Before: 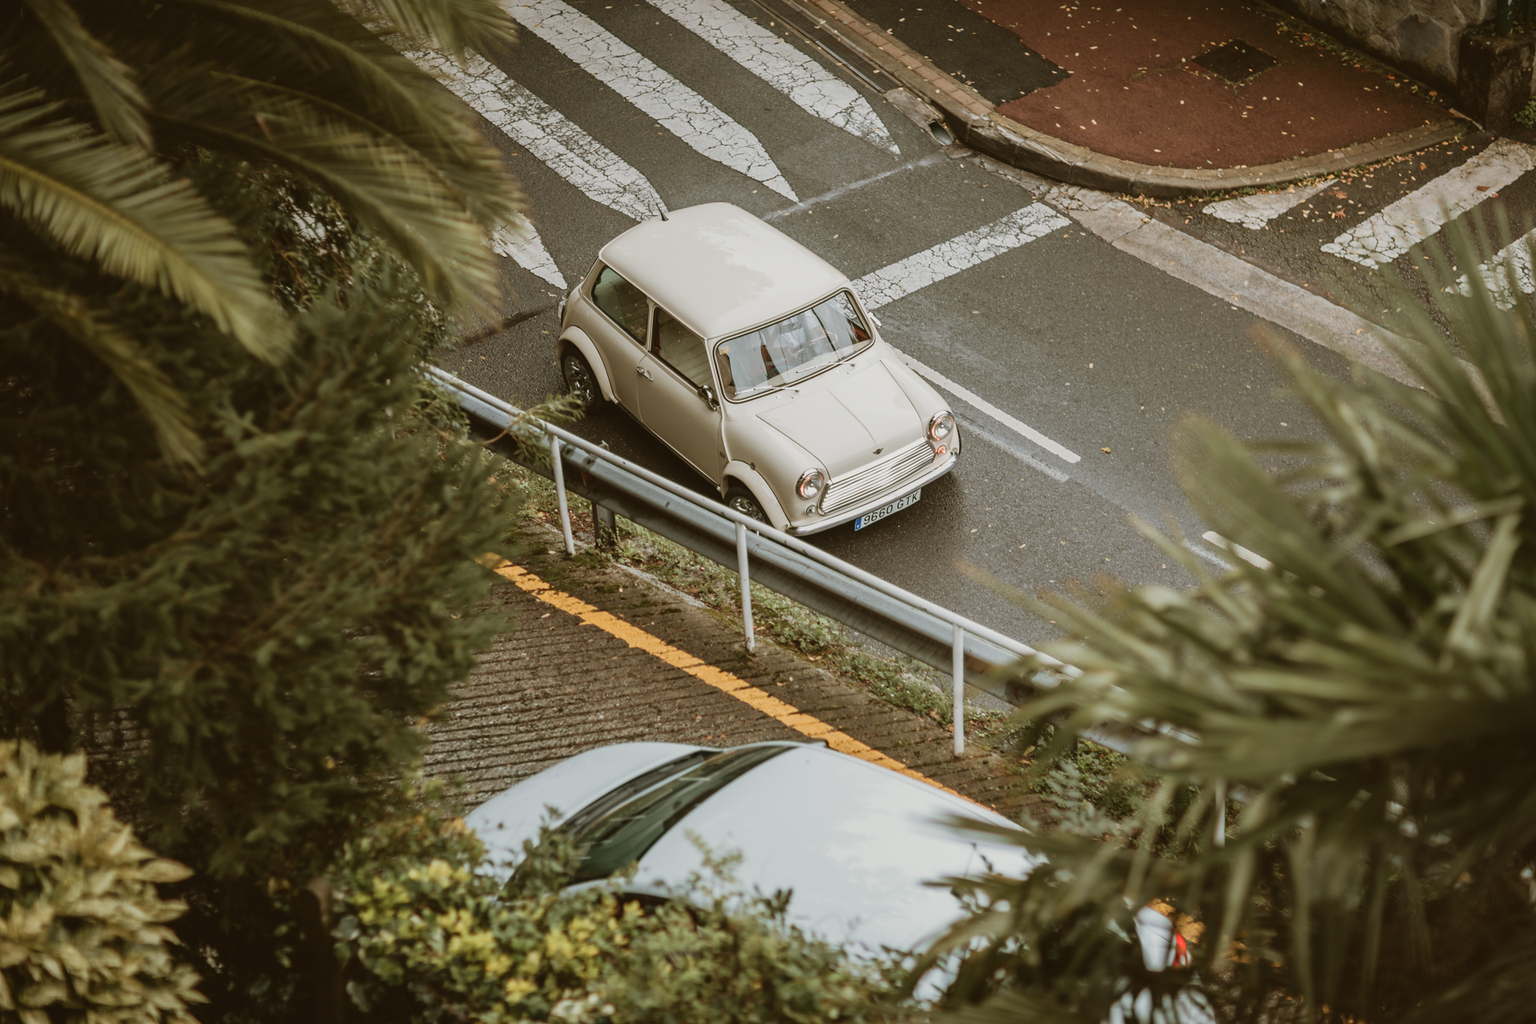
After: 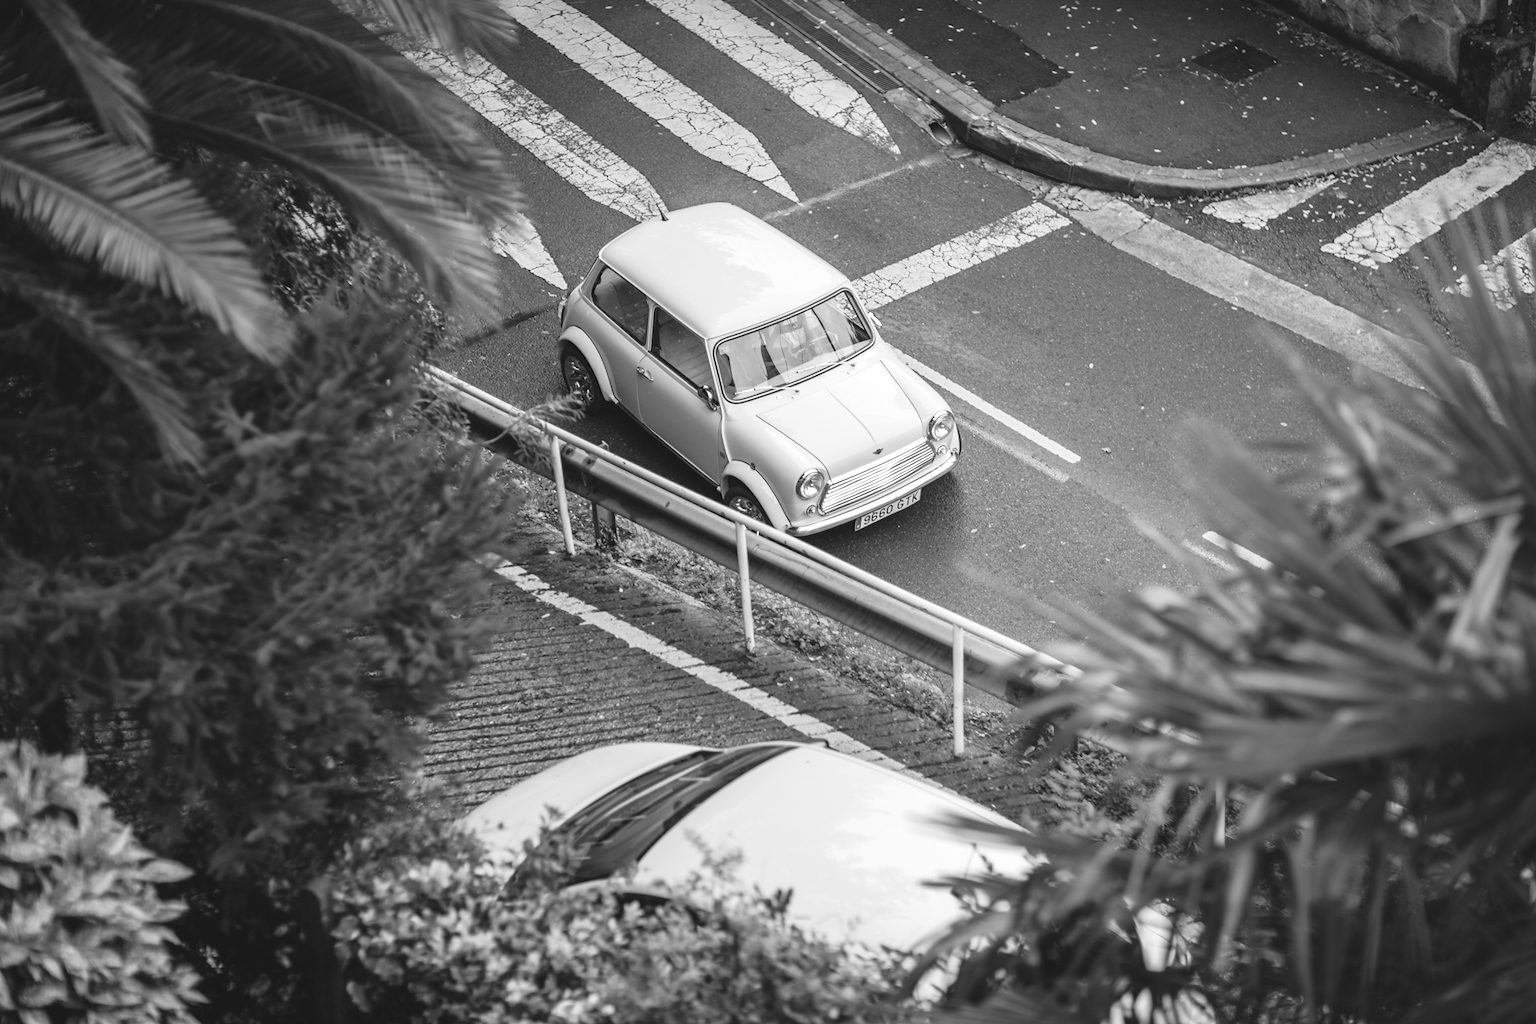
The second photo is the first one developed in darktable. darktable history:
exposure: black level correction 0, exposure 0.5 EV, compensate exposure bias true, compensate highlight preservation false
monochrome: a 2.21, b -1.33, size 2.2
